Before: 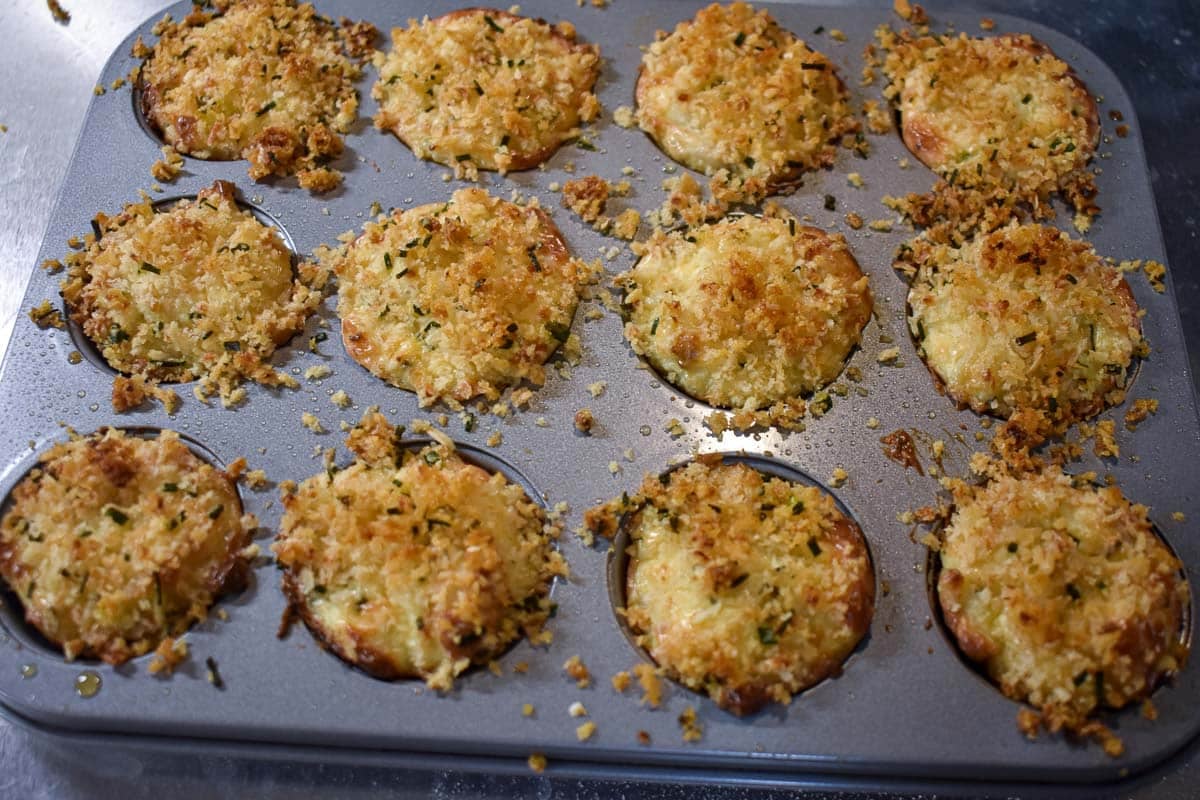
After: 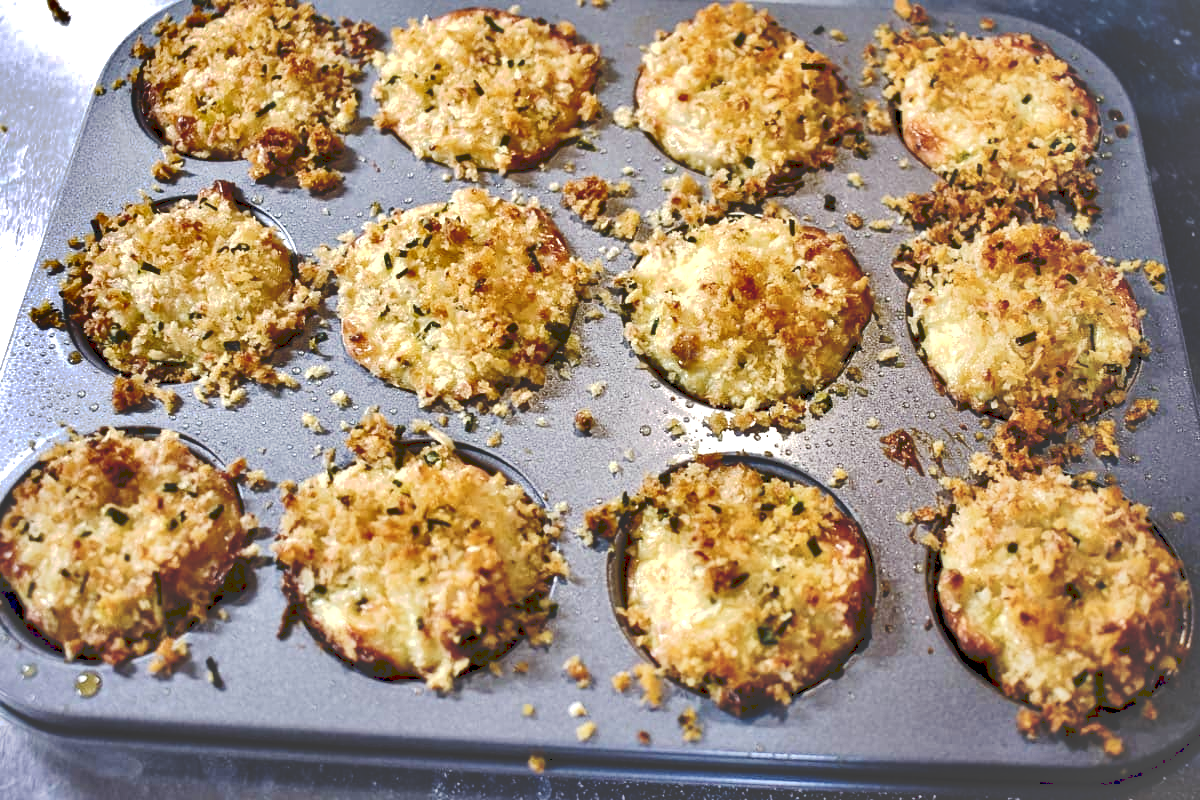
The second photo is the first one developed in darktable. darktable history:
local contrast: mode bilateral grid, contrast 25, coarseness 61, detail 152%, midtone range 0.2
contrast equalizer: octaves 7, y [[0.528 ×6], [0.514 ×6], [0.362 ×6], [0 ×6], [0 ×6]]
shadows and highlights: shadows 58.12, soften with gaussian
exposure: black level correction 0, exposure 0.695 EV, compensate exposure bias true, compensate highlight preservation false
tone curve: curves: ch0 [(0, 0) (0.003, 0.272) (0.011, 0.275) (0.025, 0.275) (0.044, 0.278) (0.069, 0.282) (0.1, 0.284) (0.136, 0.287) (0.177, 0.294) (0.224, 0.314) (0.277, 0.347) (0.335, 0.403) (0.399, 0.473) (0.468, 0.552) (0.543, 0.622) (0.623, 0.69) (0.709, 0.756) (0.801, 0.818) (0.898, 0.865) (1, 1)], preserve colors none
